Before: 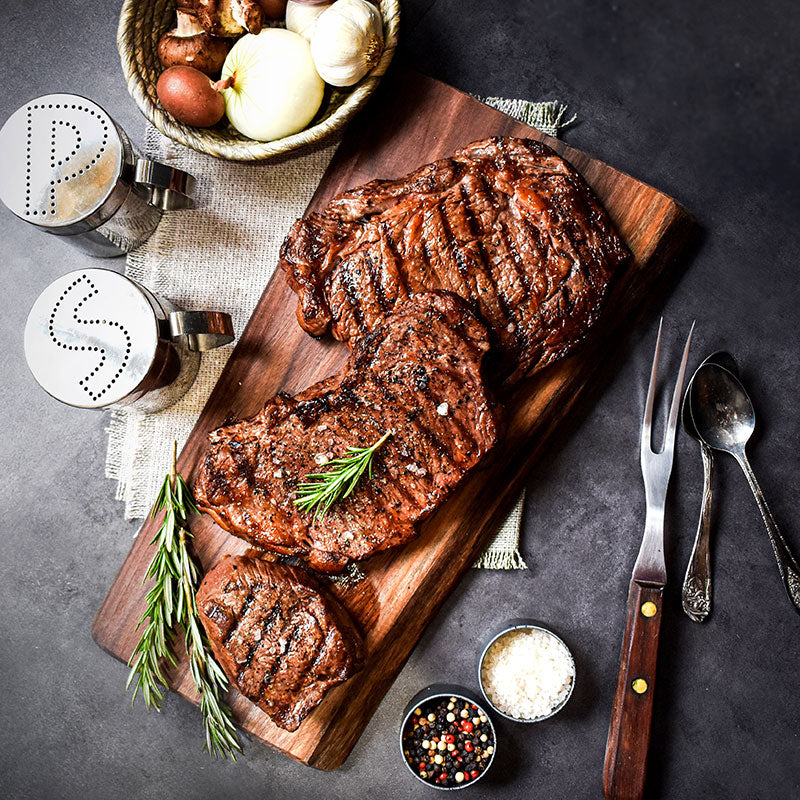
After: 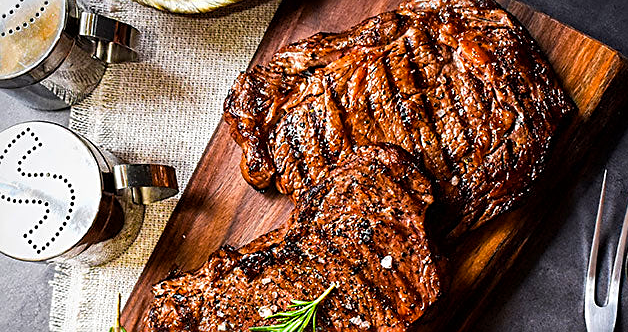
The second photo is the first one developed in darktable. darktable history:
crop: left 7.036%, top 18.398%, right 14.379%, bottom 40.043%
sharpen: on, module defaults
color balance rgb: perceptual saturation grading › global saturation 25%, global vibrance 20%
